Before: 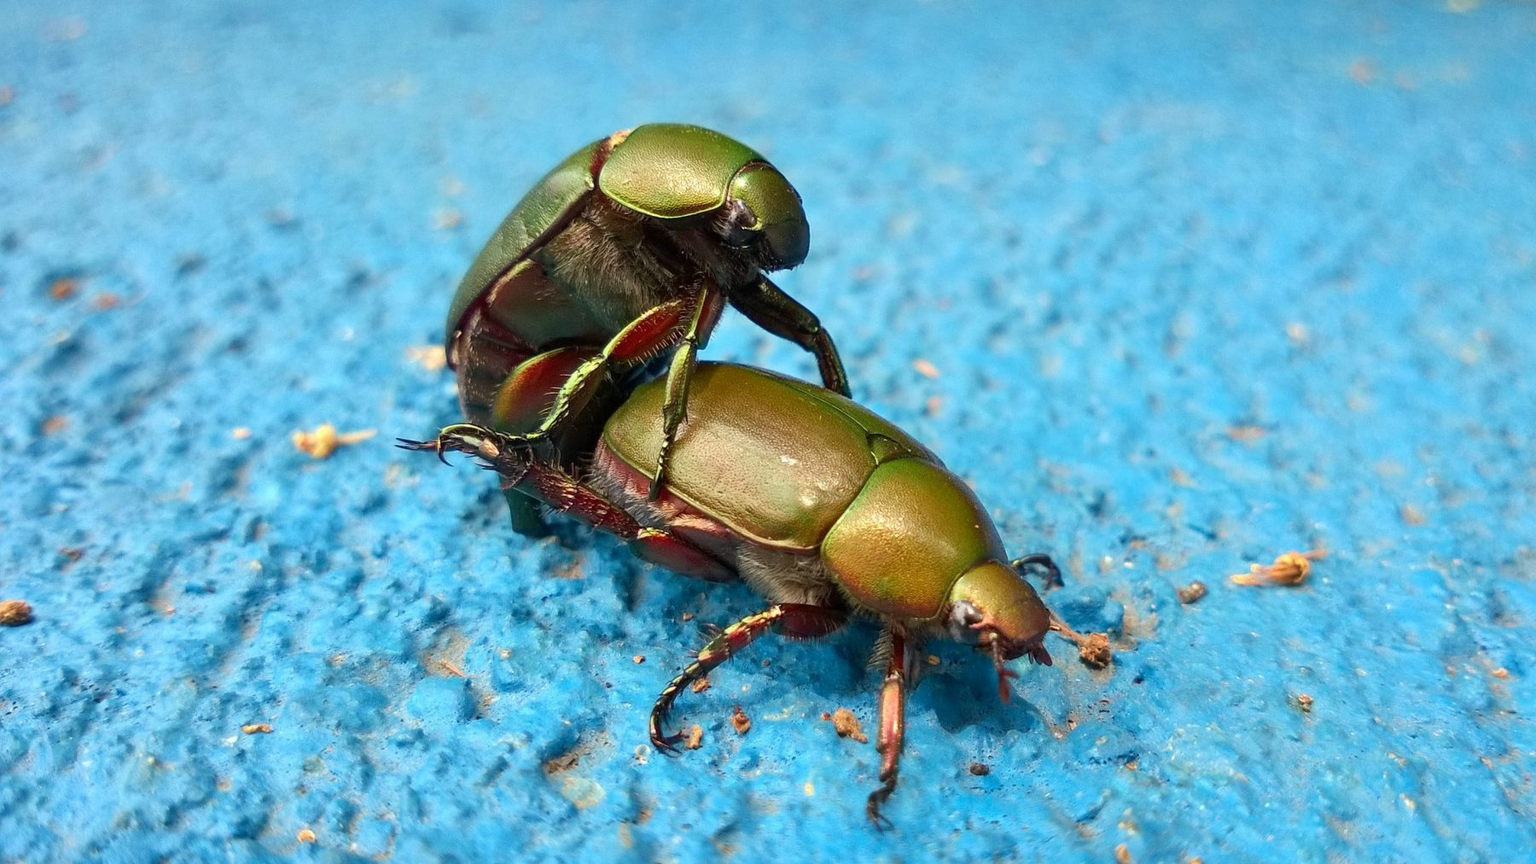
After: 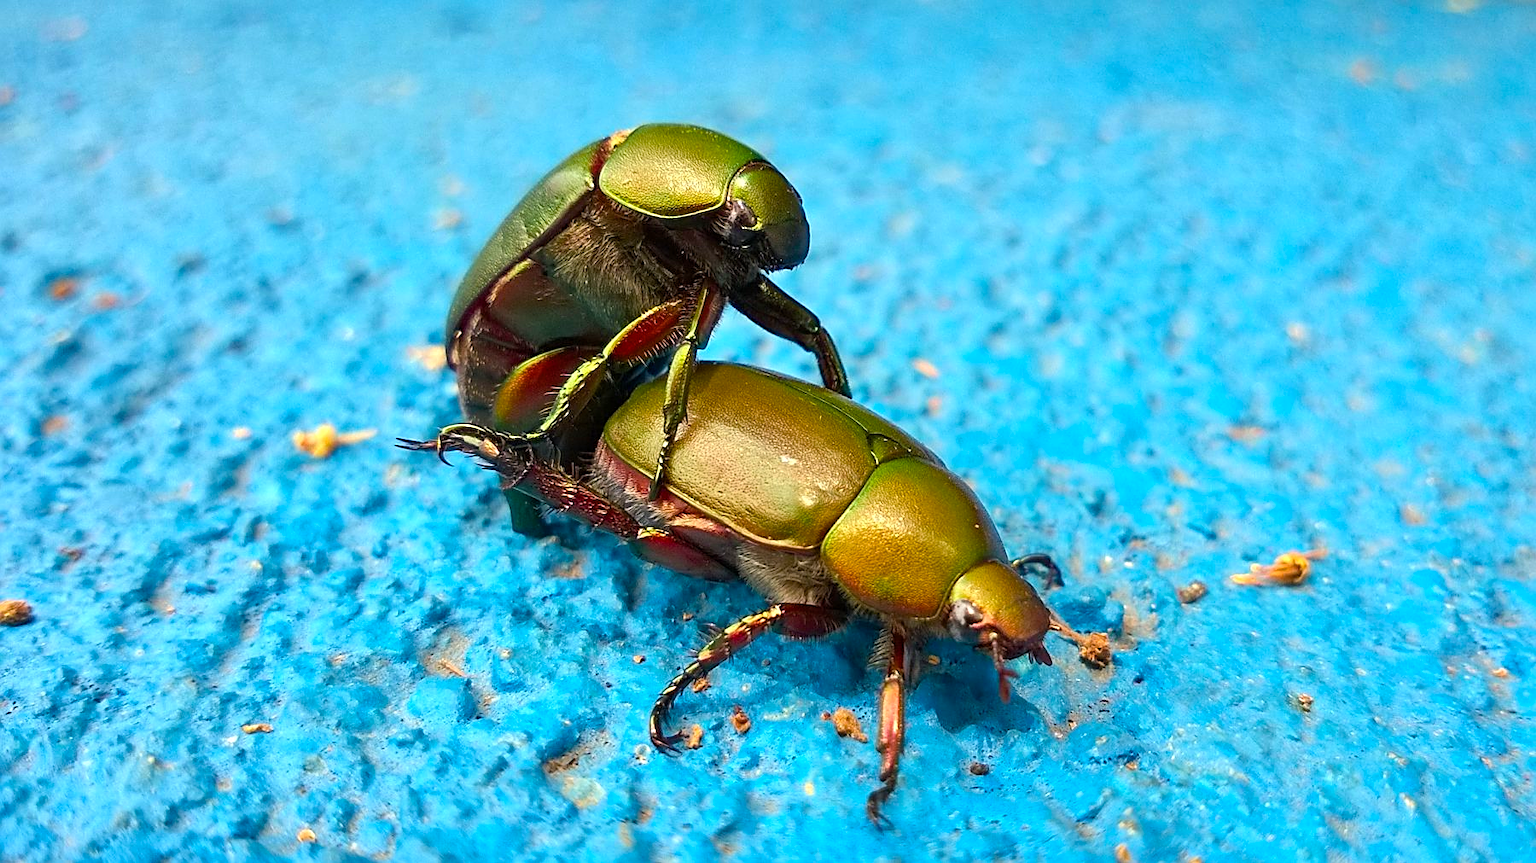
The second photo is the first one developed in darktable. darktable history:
exposure: exposure 0.173 EV, compensate highlight preservation false
sharpen: on, module defaults
color balance rgb: highlights gain › chroma 0.274%, highlights gain › hue 331.53°, perceptual saturation grading › global saturation 19.669%, global vibrance 20%
color calibration: x 0.343, y 0.356, temperature 5097.37 K
